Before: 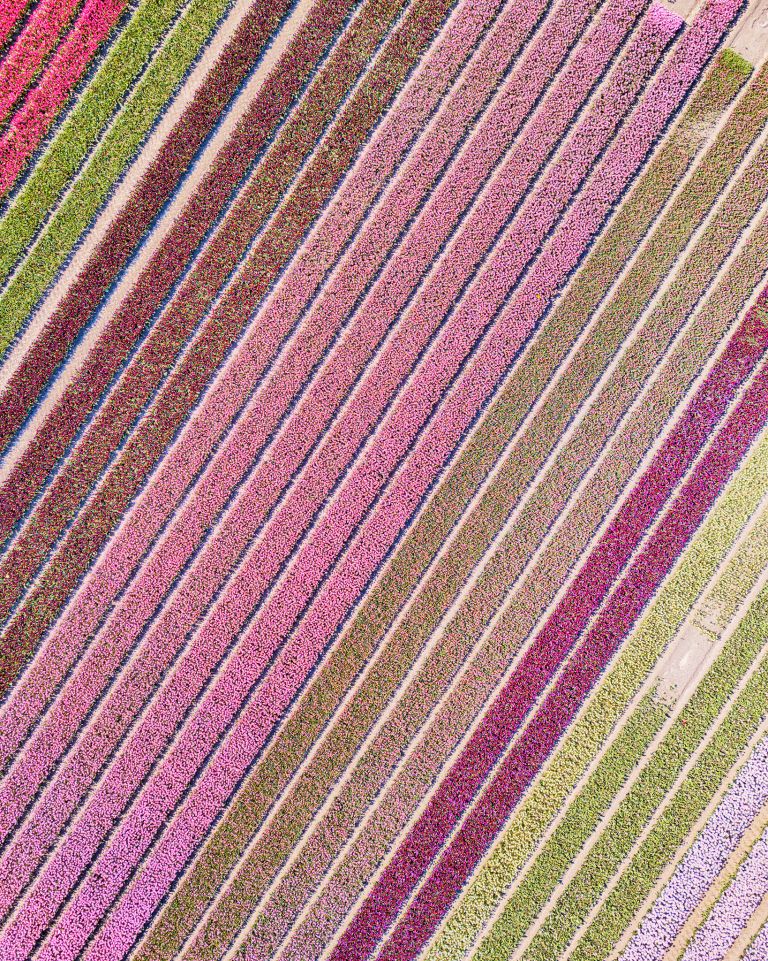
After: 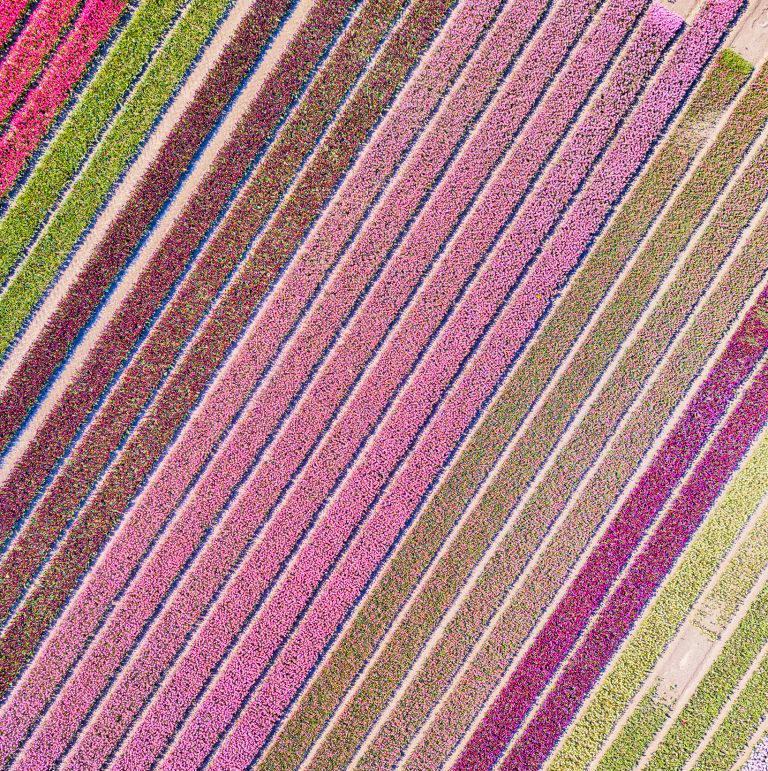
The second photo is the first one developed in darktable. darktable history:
crop: bottom 19.678%
color balance rgb: shadows lift › chroma 7.241%, shadows lift › hue 246.17°, perceptual saturation grading › global saturation 10.1%, global vibrance 9.743%
